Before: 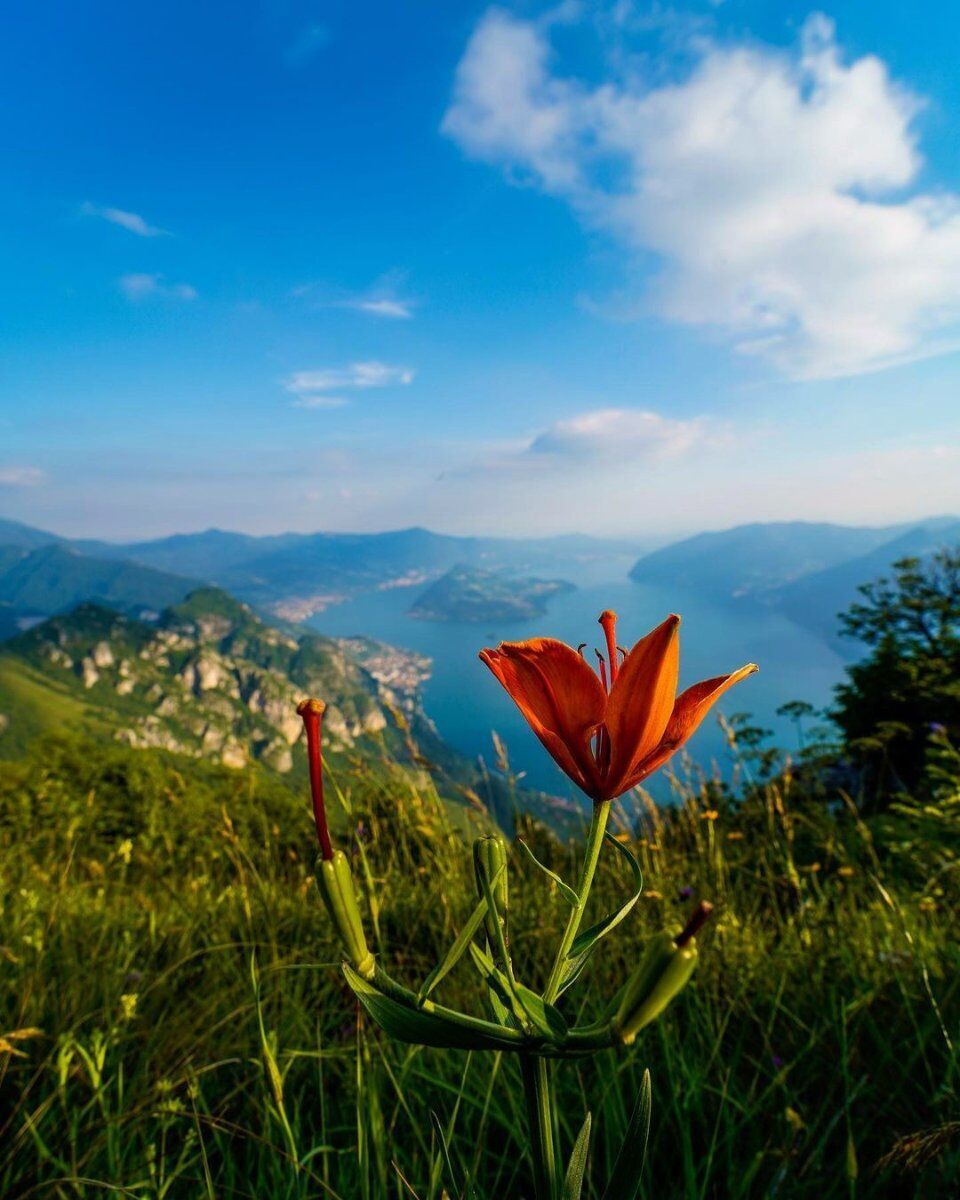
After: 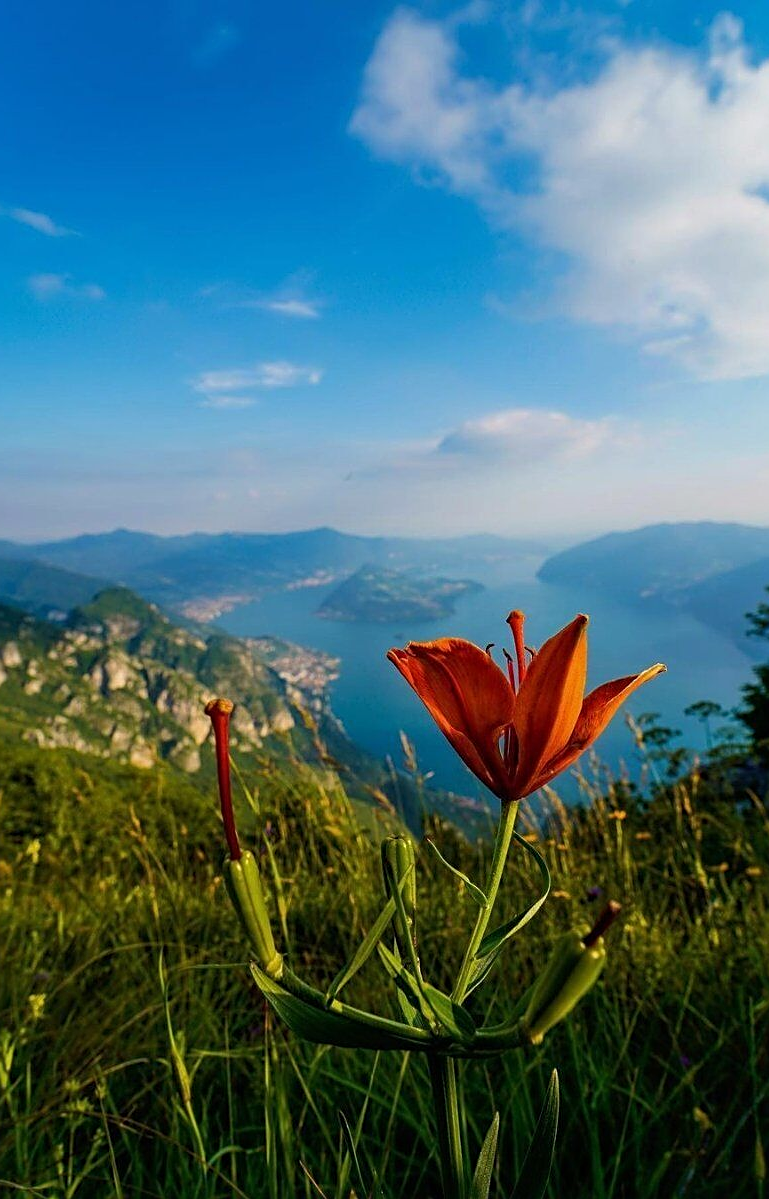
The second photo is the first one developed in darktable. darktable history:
crop and rotate: left 9.597%, right 10.195%
exposure: exposure -0.151 EV, compensate highlight preservation false
sharpen: on, module defaults
